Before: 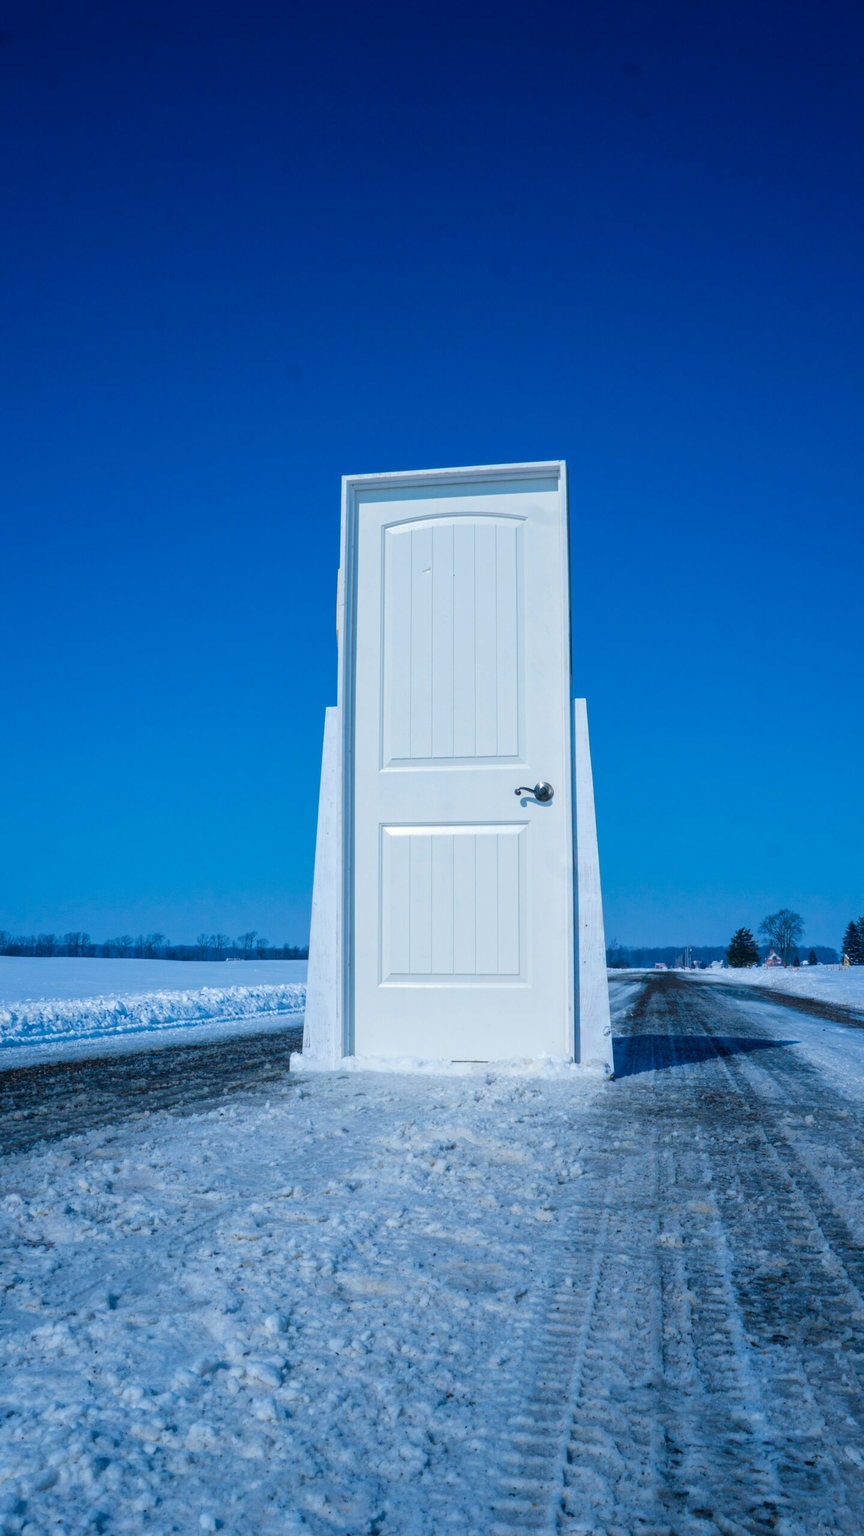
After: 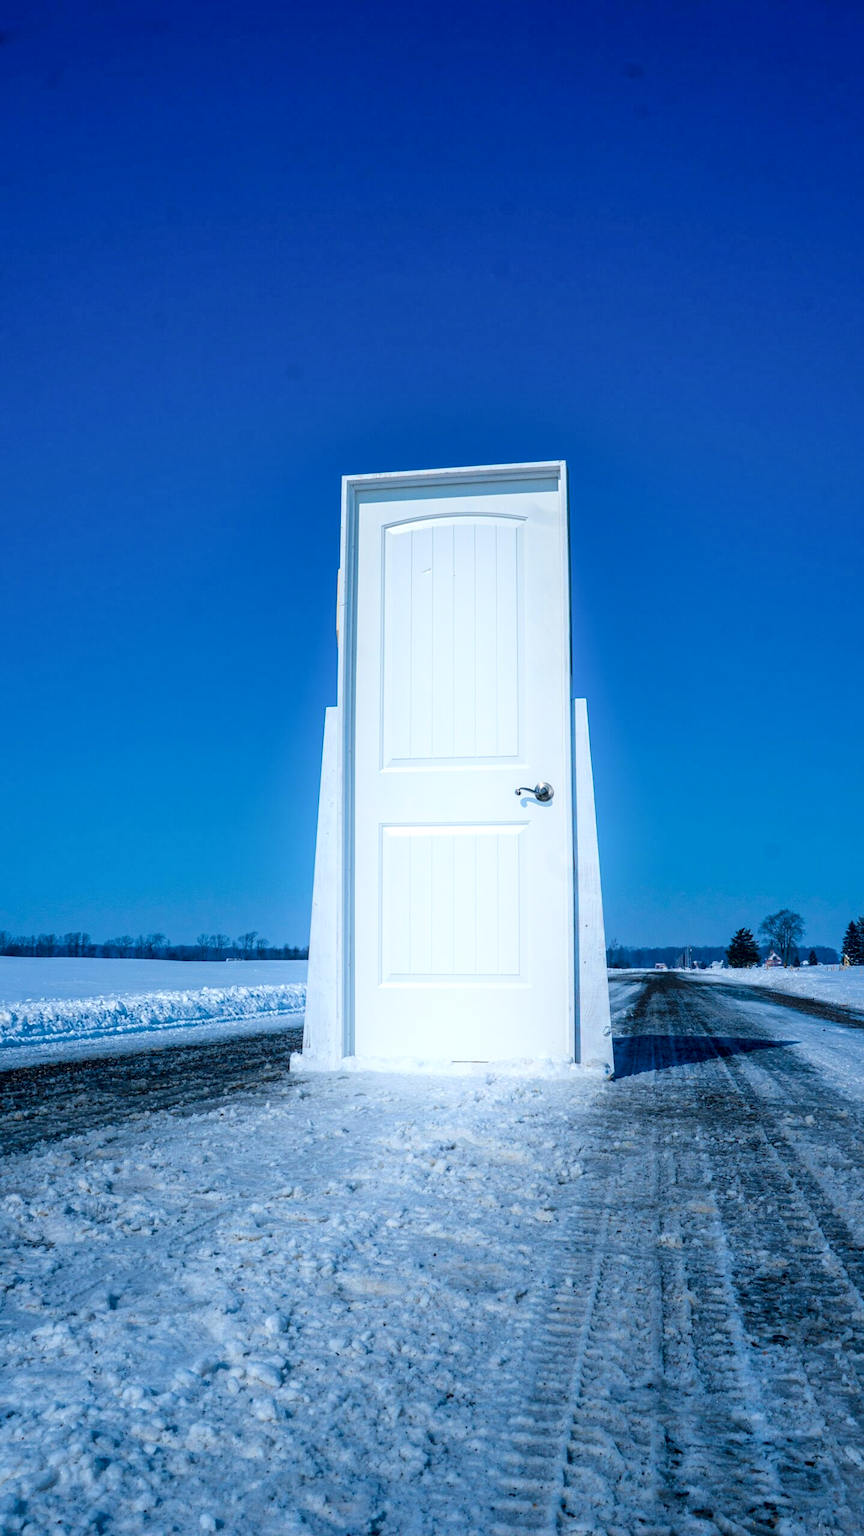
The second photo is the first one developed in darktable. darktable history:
local contrast: highlights 29%, shadows 76%, midtone range 0.743
sharpen: amount 0.212
shadows and highlights: highlights 72.42, soften with gaussian
